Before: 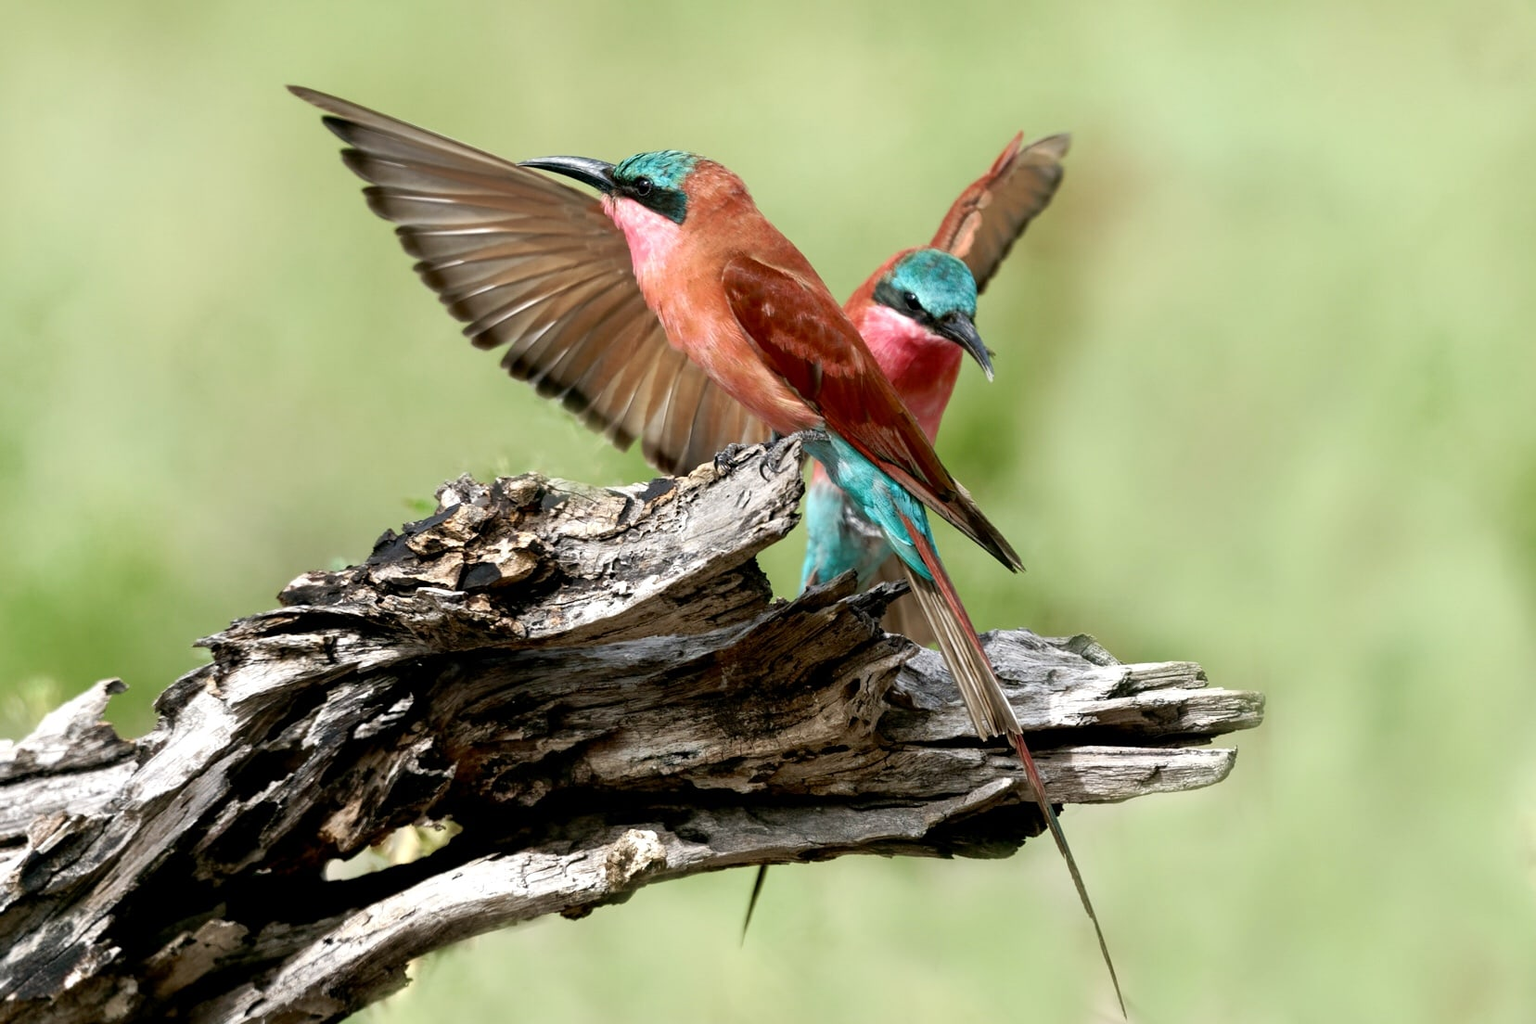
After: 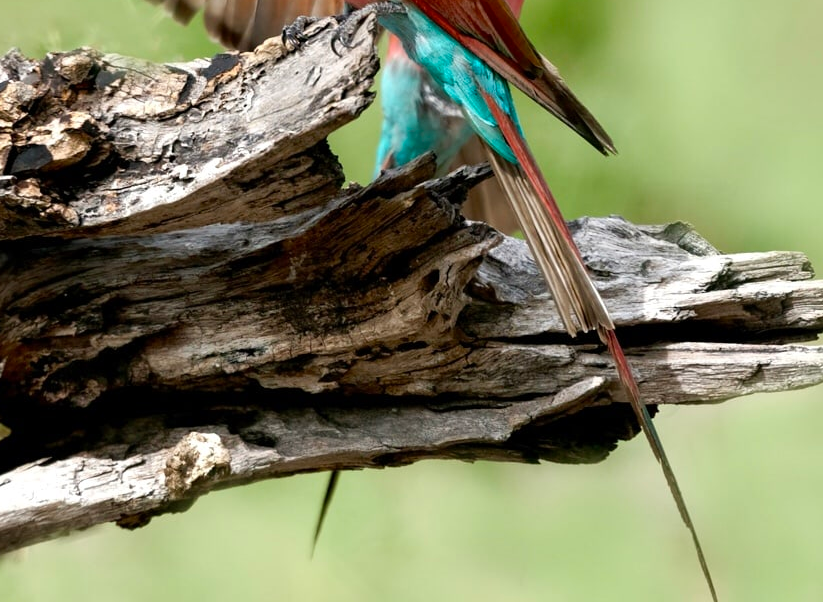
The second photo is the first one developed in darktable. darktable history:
crop: left 29.474%, top 41.919%, right 20.794%, bottom 3.47%
